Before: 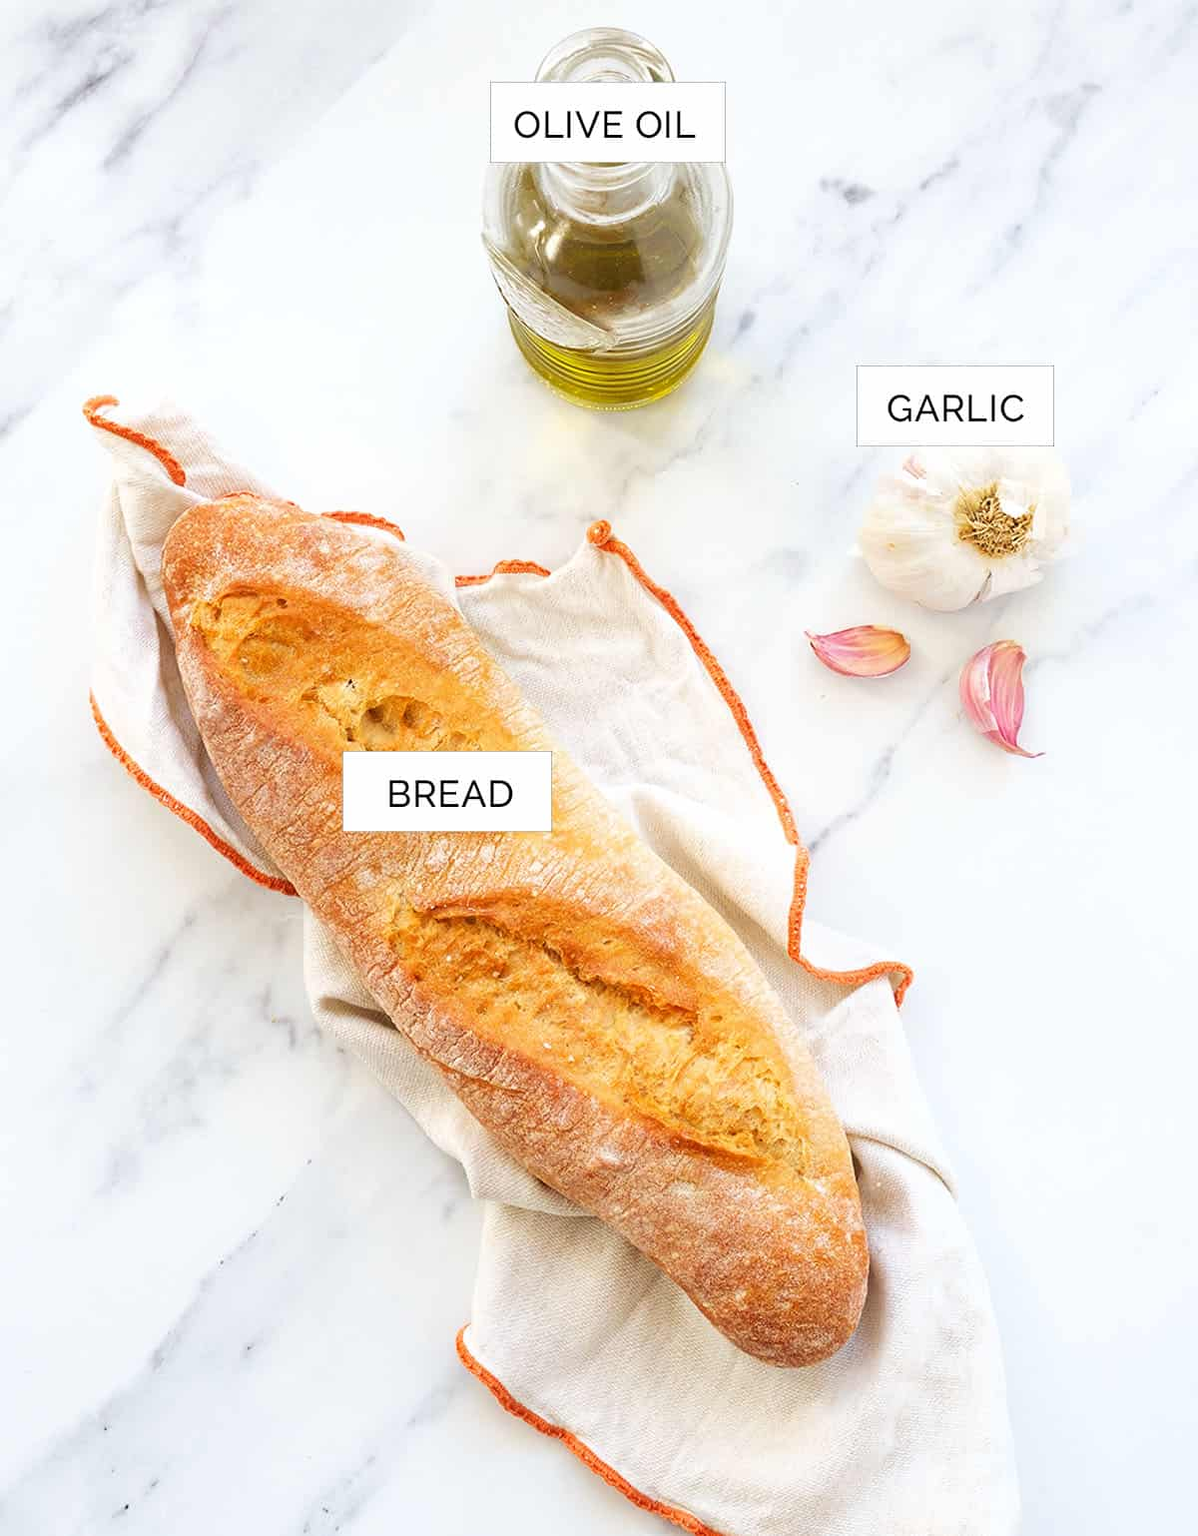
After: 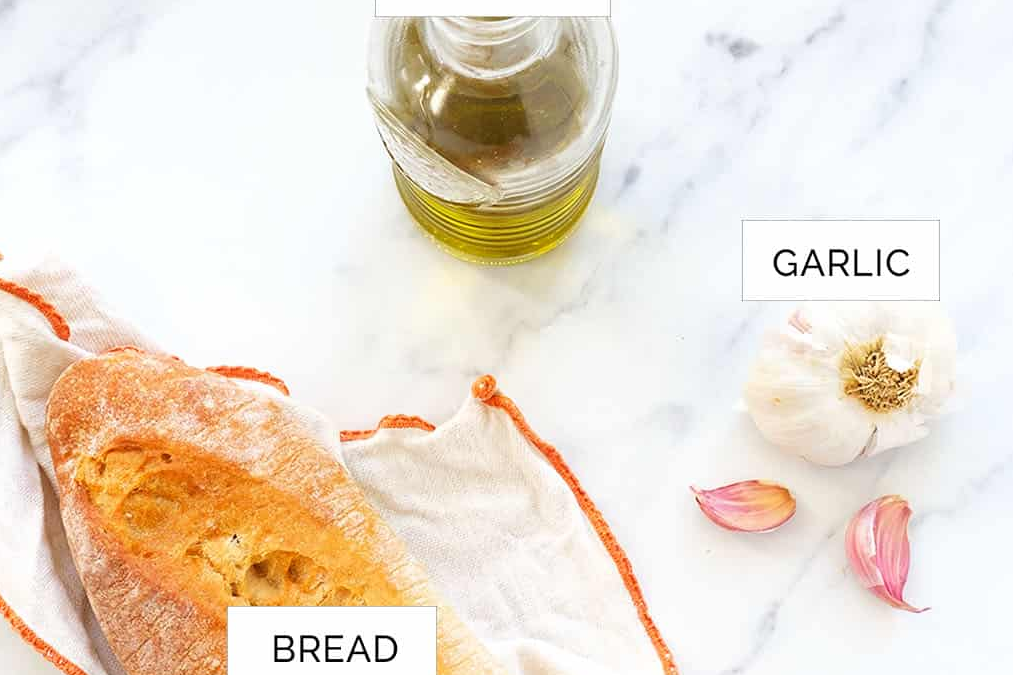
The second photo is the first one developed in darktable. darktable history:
crop and rotate: left 9.705%, top 9.526%, right 5.871%, bottom 46.541%
